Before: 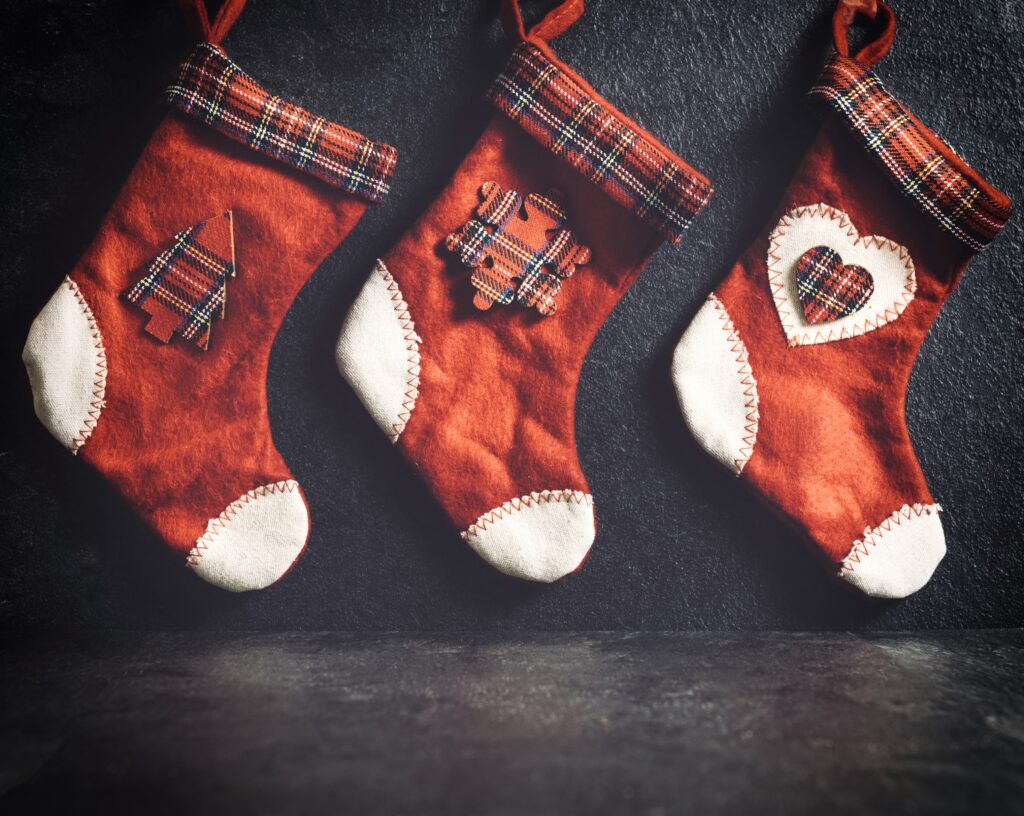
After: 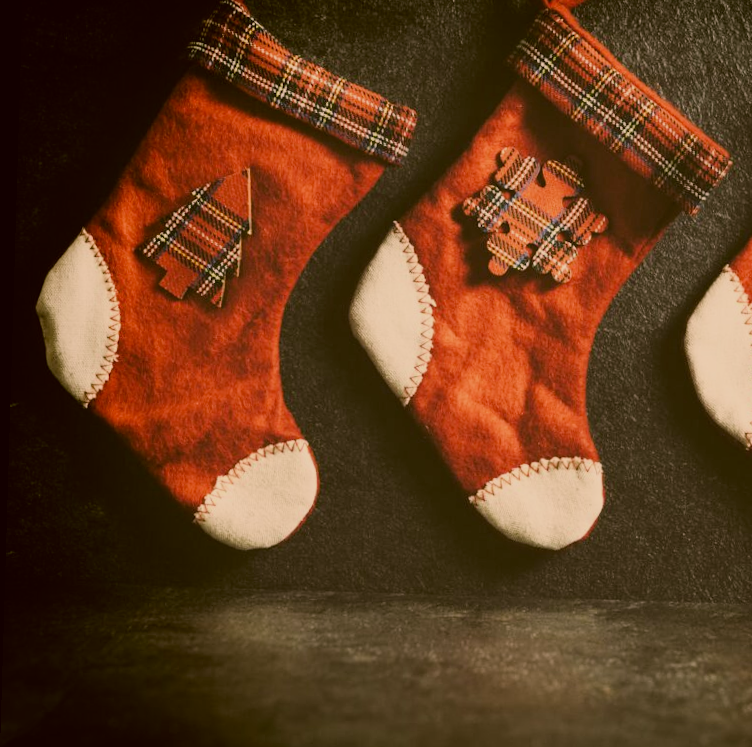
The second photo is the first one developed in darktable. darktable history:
rotate and perspective: rotation 1.72°, automatic cropping off
color correction: highlights a* 8.98, highlights b* 15.09, shadows a* -0.49, shadows b* 26.52
filmic rgb: black relative exposure -16 EV, white relative exposure 6.92 EV, hardness 4.7
crop: top 5.803%, right 27.864%, bottom 5.804%
